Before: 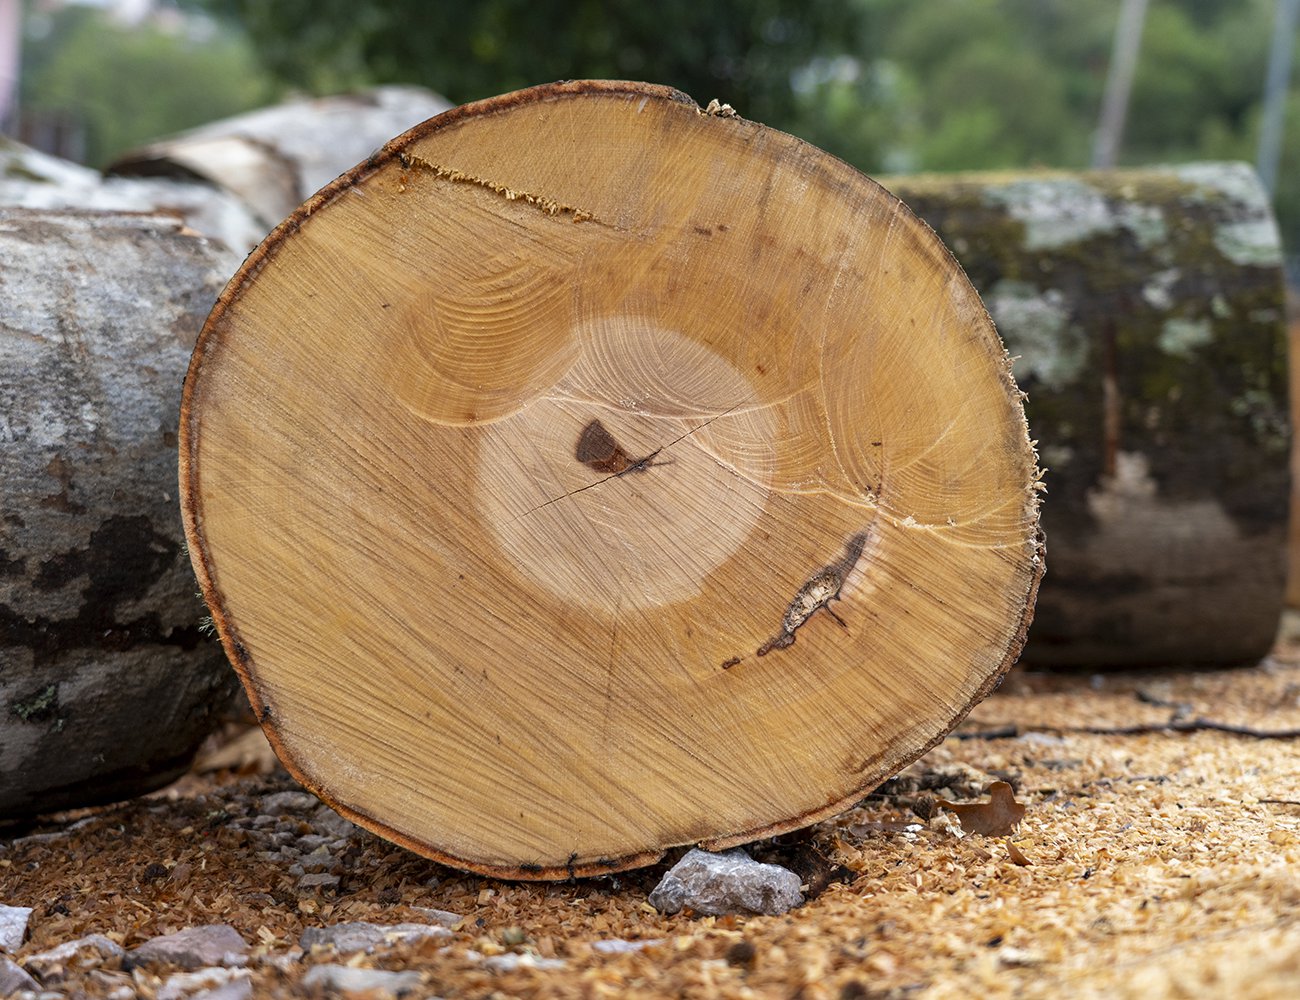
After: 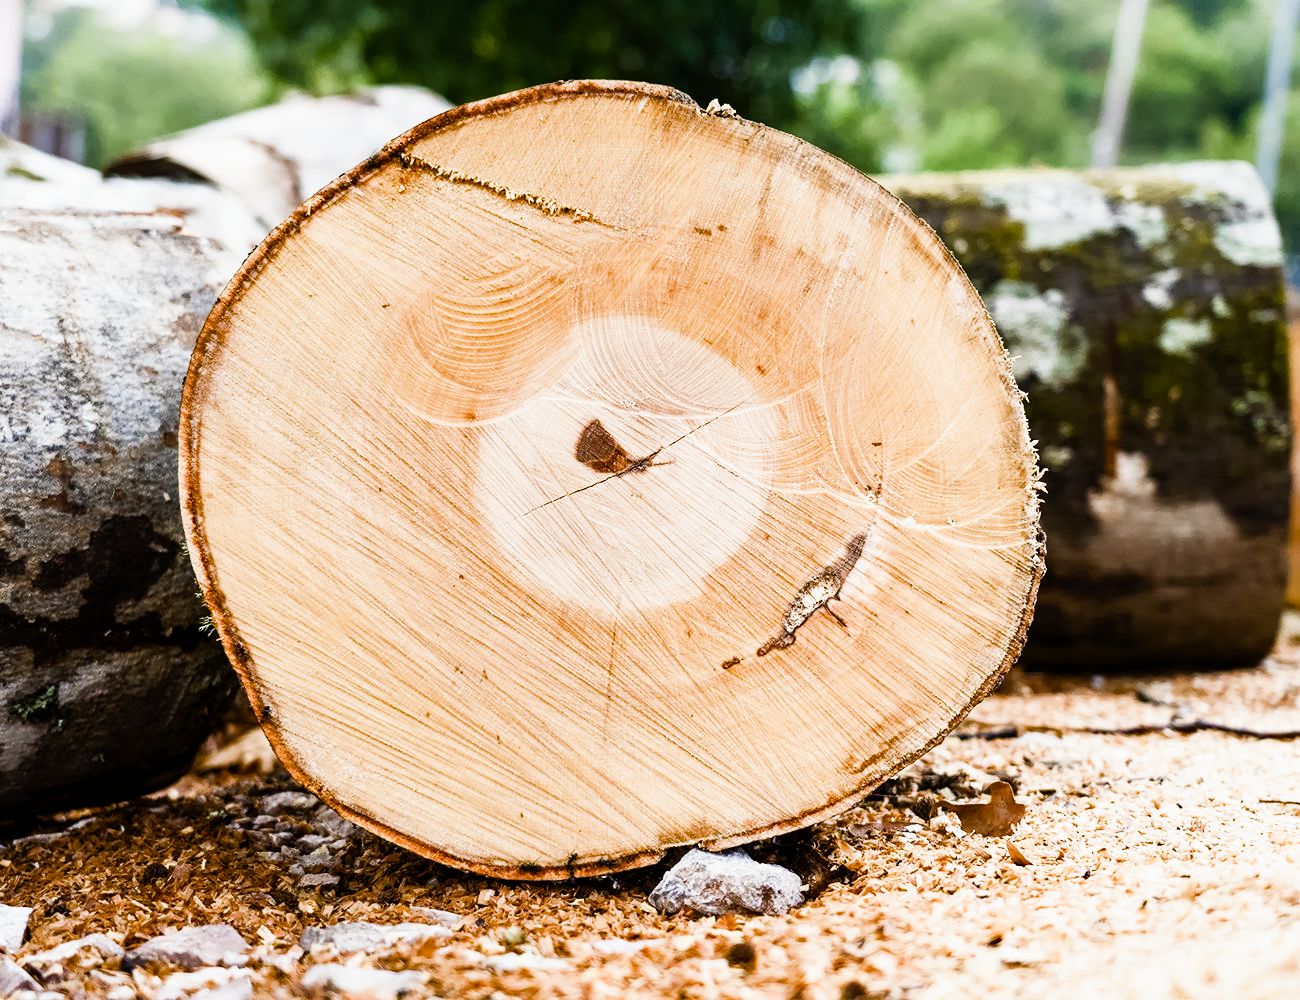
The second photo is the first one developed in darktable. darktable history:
color balance rgb: perceptual saturation grading › highlights -29.58%, perceptual saturation grading › mid-tones 29.47%, perceptual saturation grading › shadows 59.73%, perceptual brilliance grading › global brilliance -17.79%, perceptual brilliance grading › highlights 28.73%, global vibrance 15.44%
denoise (profiled): preserve shadows 1.28, scattering 0.021, a [-1, 0, 0], compensate highlight preservation false
exposure: exposure 1 EV, compensate highlight preservation false
lens correction: correction method embedded metadata, scale 1.01, crop 1, focal 35, aperture 1.8, distance 0.827, camera "ILCE-7M4", lens "FE 35mm f/1.8"
sigmoid: contrast 1.8
